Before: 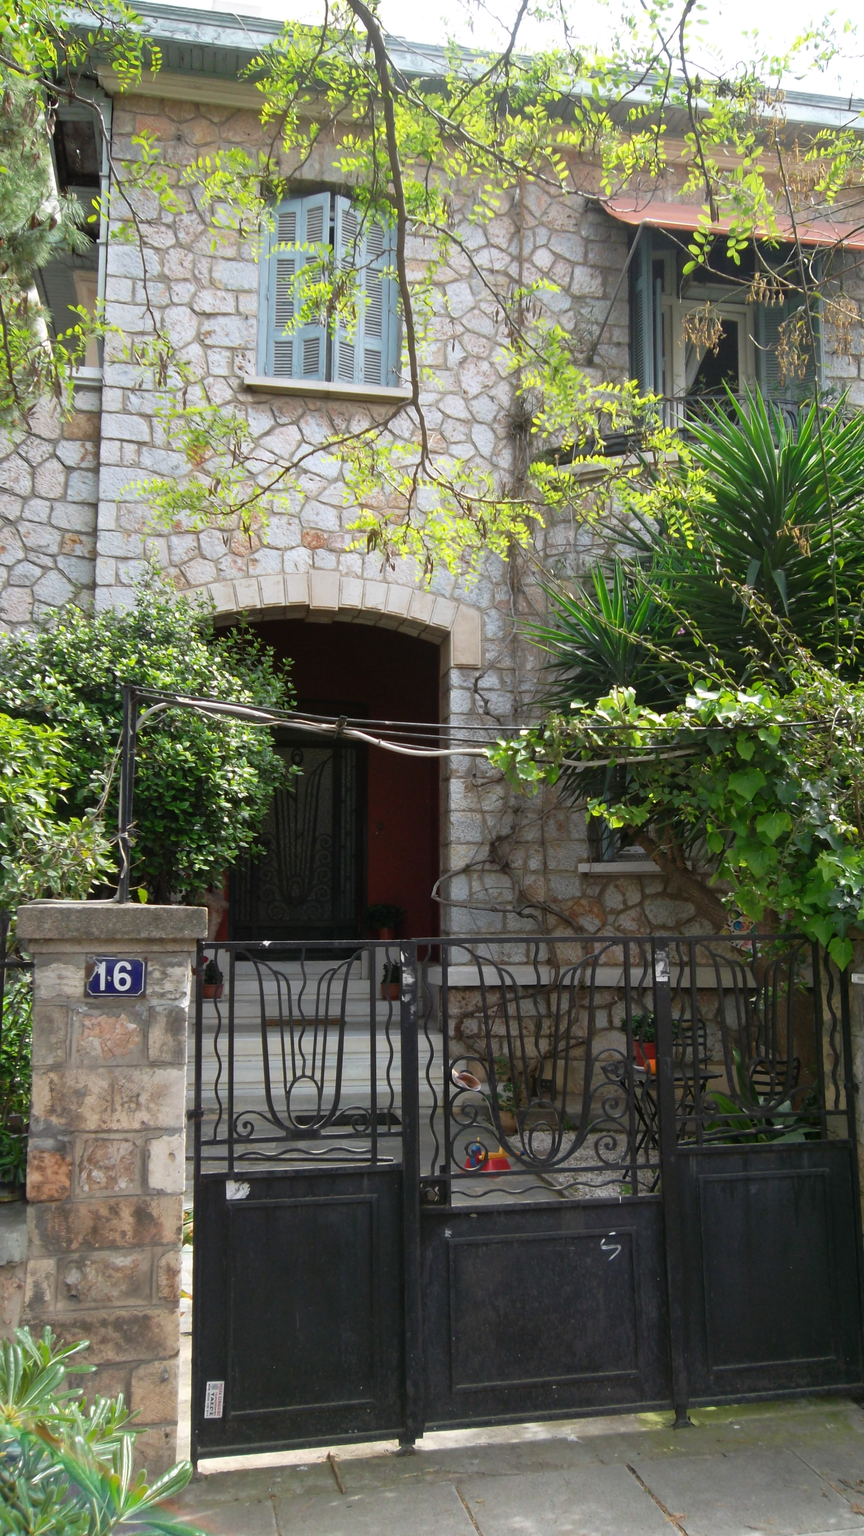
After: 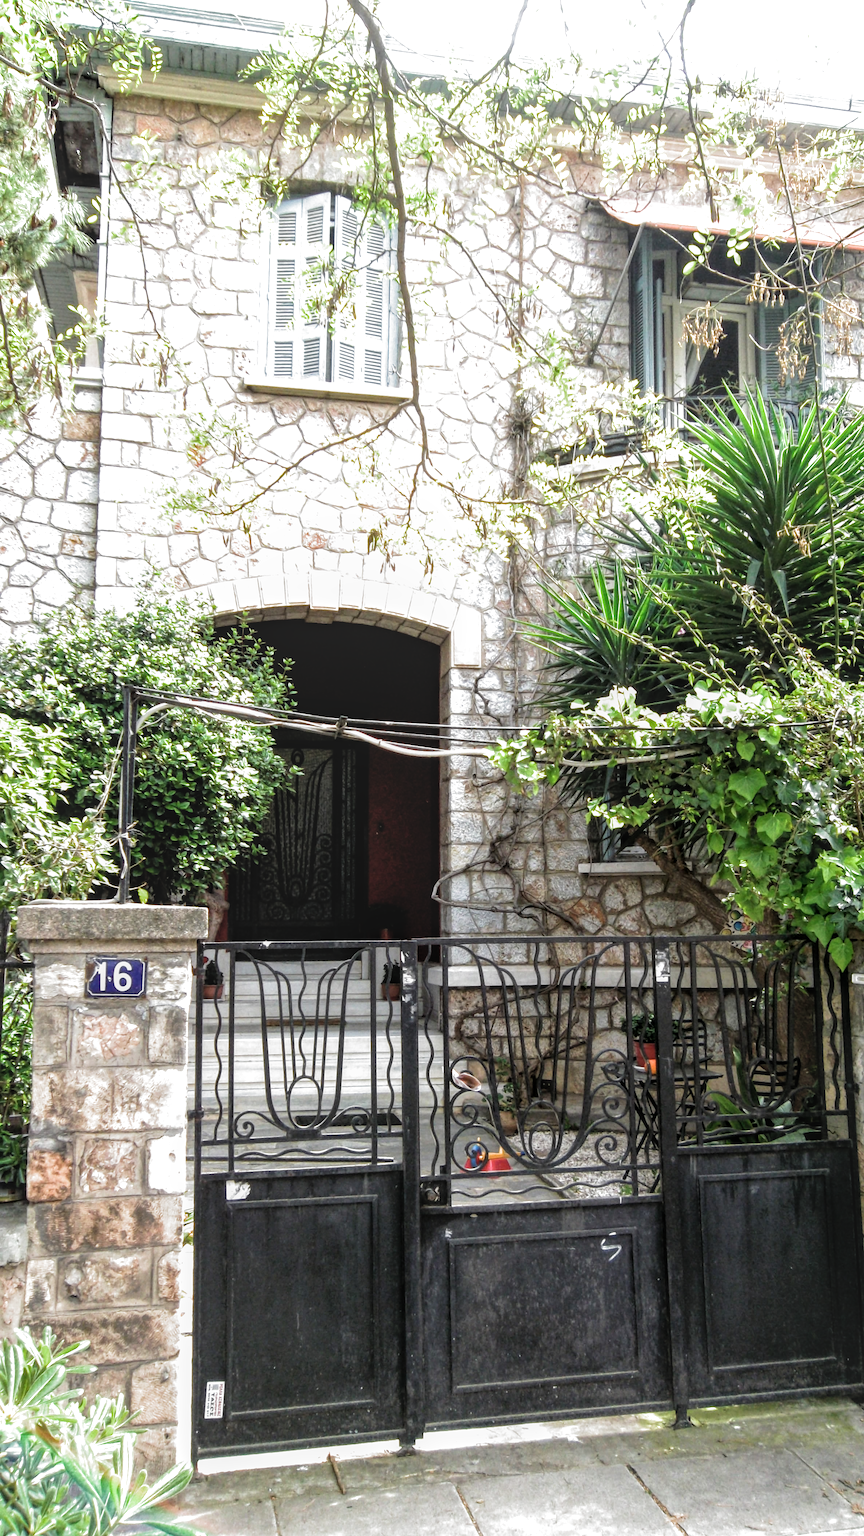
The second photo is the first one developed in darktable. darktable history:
filmic rgb: black relative exposure -8.2 EV, white relative exposure 2.2 EV, threshold 3 EV, hardness 7.11, latitude 75%, contrast 1.325, highlights saturation mix -2%, shadows ↔ highlights balance 30%, preserve chrominance RGB euclidean norm, color science v5 (2021), contrast in shadows safe, contrast in highlights safe, enable highlight reconstruction true
exposure: black level correction 0.001, exposure 1 EV, compensate highlight preservation false
local contrast: highlights 74%, shadows 55%, detail 176%, midtone range 0.207
